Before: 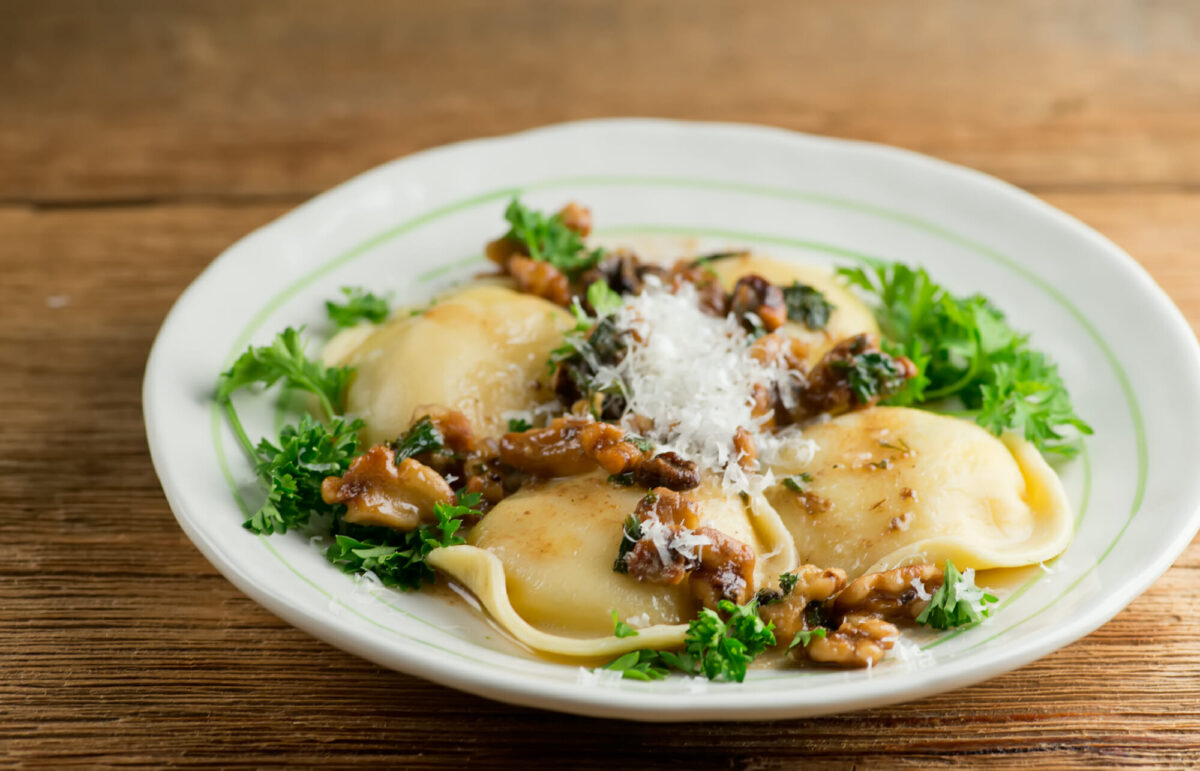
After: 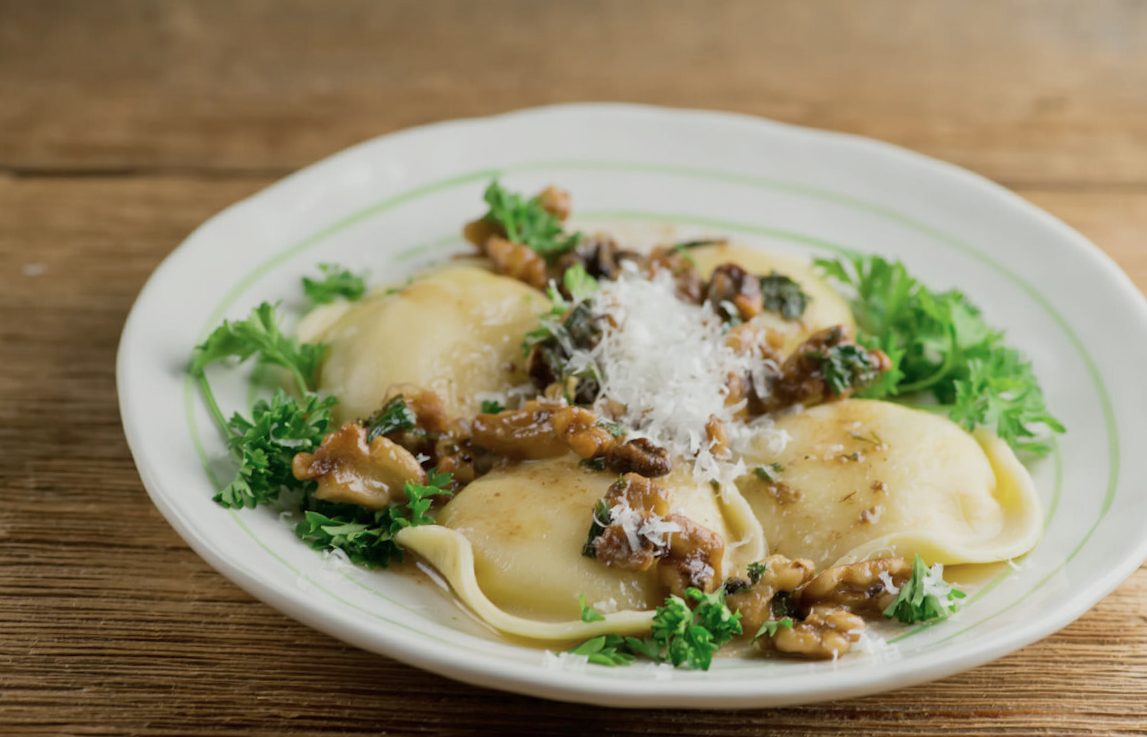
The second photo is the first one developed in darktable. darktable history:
crop and rotate: angle -1.69°
color balance: contrast -15%
color zones: curves: ch1 [(0.113, 0.438) (0.75, 0.5)]; ch2 [(0.12, 0.526) (0.75, 0.5)]
